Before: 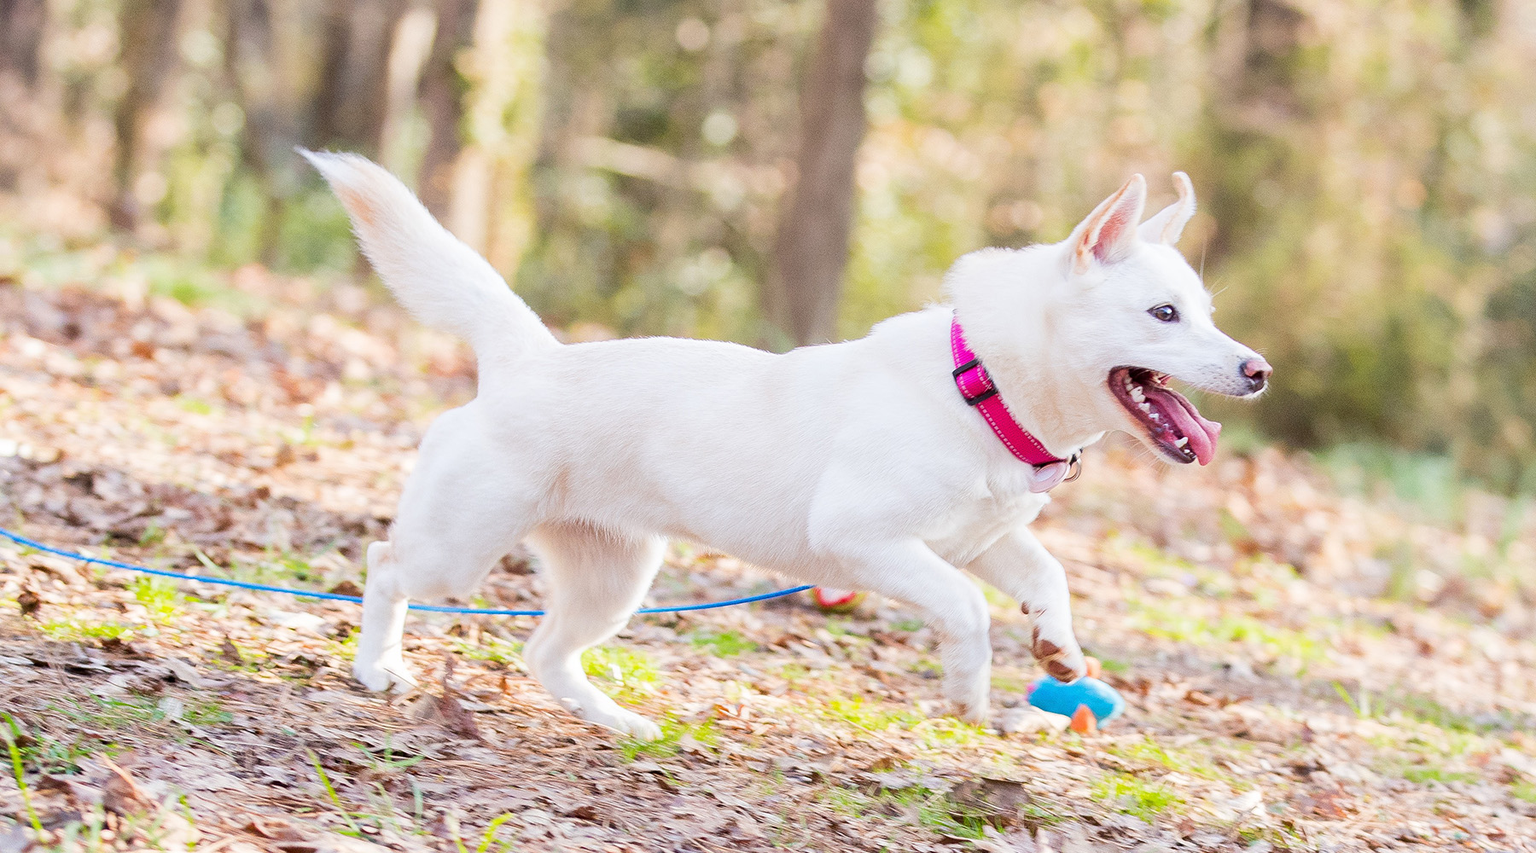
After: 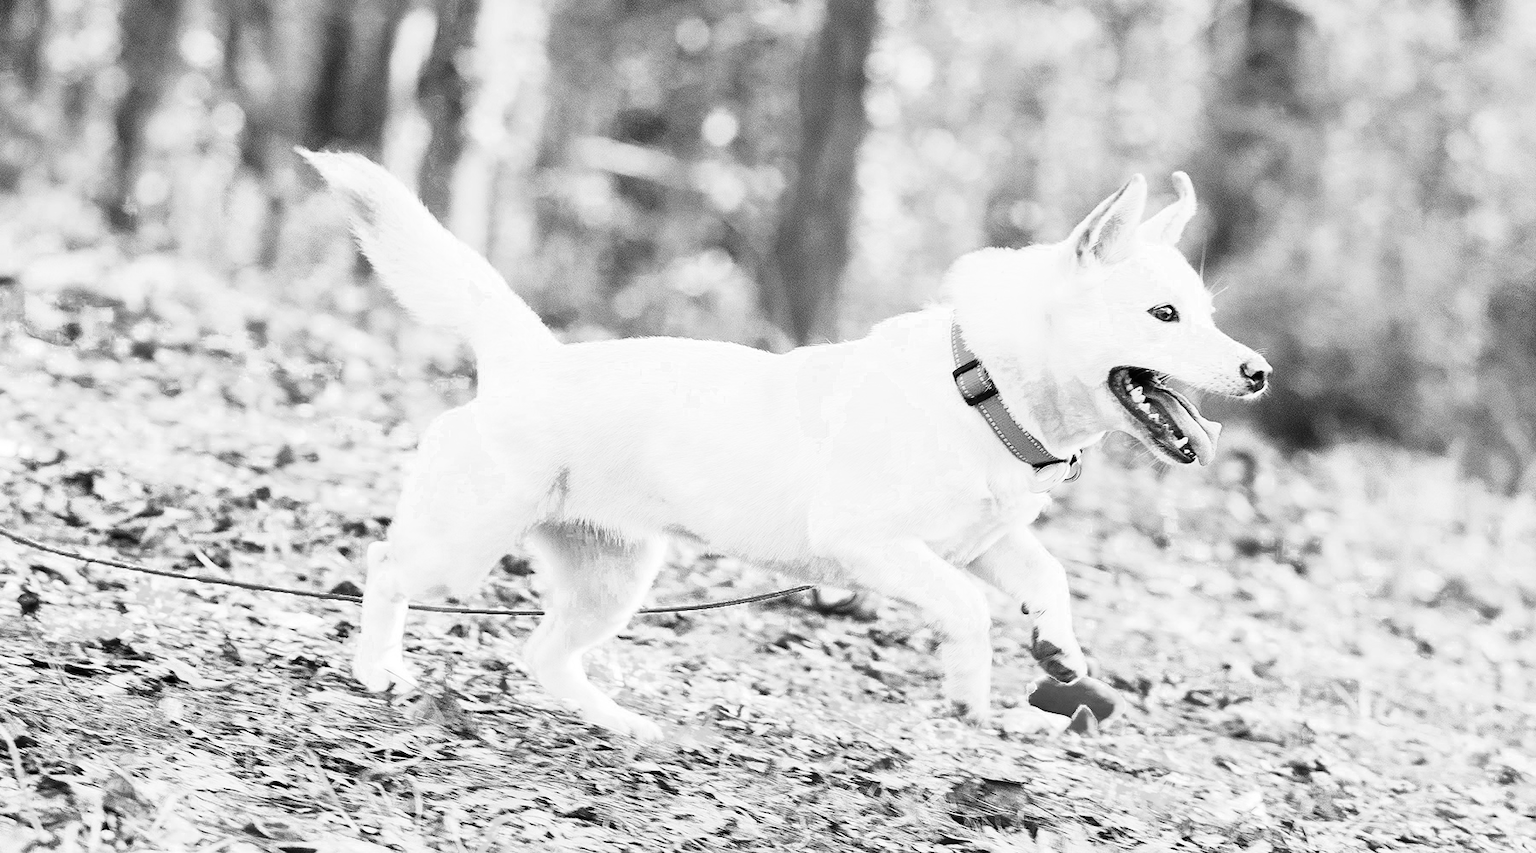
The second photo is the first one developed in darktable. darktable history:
color zones: curves: ch0 [(0.002, 0.589) (0.107, 0.484) (0.146, 0.249) (0.217, 0.352) (0.309, 0.525) (0.39, 0.404) (0.455, 0.169) (0.597, 0.055) (0.724, 0.212) (0.775, 0.691) (0.869, 0.571) (1, 0.587)]; ch1 [(0, 0) (0.143, 0) (0.286, 0) (0.429, 0) (0.571, 0) (0.714, 0) (0.857, 0)]
tone curve: curves: ch0 [(0, 0) (0.236, 0.124) (0.373, 0.304) (0.542, 0.593) (0.737, 0.873) (1, 1)]; ch1 [(0, 0) (0.399, 0.328) (0.488, 0.484) (0.598, 0.624) (1, 1)]; ch2 [(0, 0) (0.448, 0.405) (0.523, 0.511) (0.592, 0.59) (1, 1)], preserve colors none
